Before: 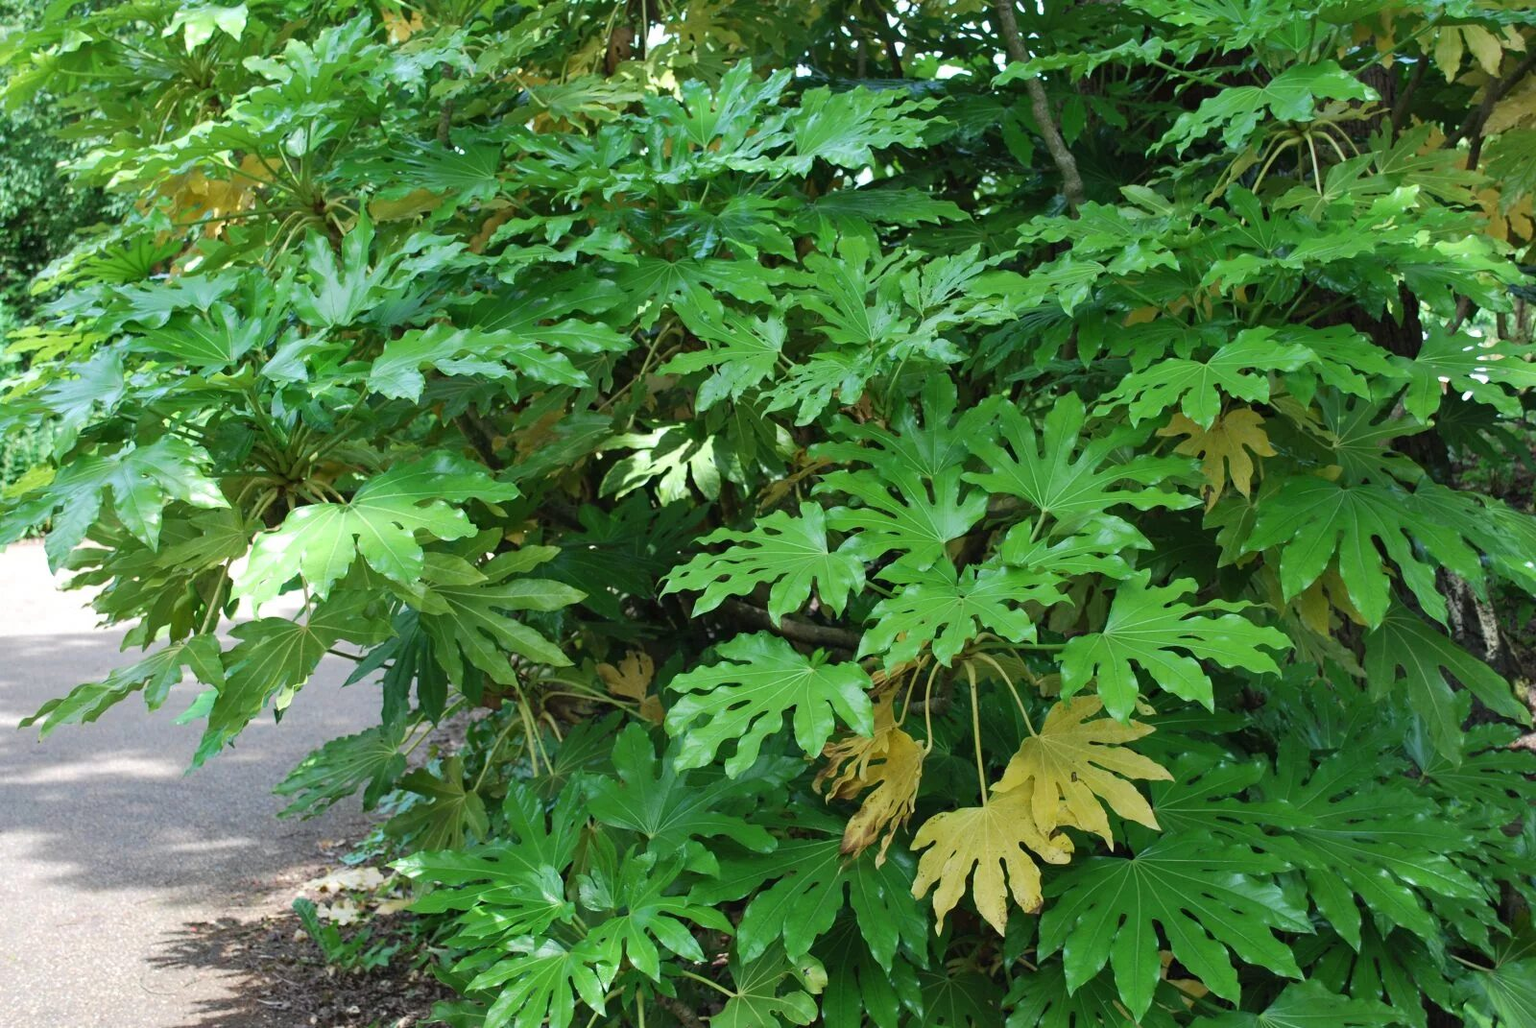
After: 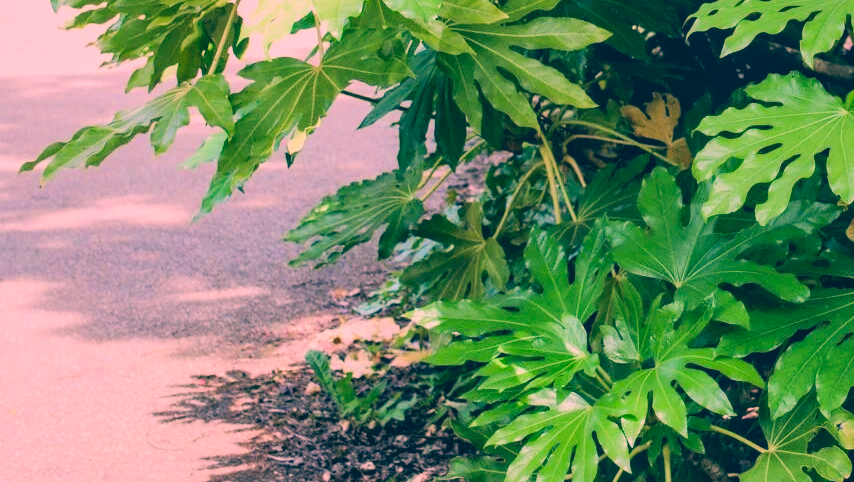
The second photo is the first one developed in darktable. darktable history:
crop and rotate: top 54.778%, right 46.61%, bottom 0.159%
filmic rgb: black relative exposure -7.65 EV, white relative exposure 4.56 EV, hardness 3.61
white balance: red 1.127, blue 0.943
local contrast: detail 130%
tone equalizer: -8 EV -0.75 EV, -7 EV -0.7 EV, -6 EV -0.6 EV, -5 EV -0.4 EV, -3 EV 0.4 EV, -2 EV 0.6 EV, -1 EV 0.7 EV, +0 EV 0.75 EV, edges refinement/feathering 500, mask exposure compensation -1.57 EV, preserve details no
color correction: highlights a* 17.03, highlights b* 0.205, shadows a* -15.38, shadows b* -14.56, saturation 1.5
contrast brightness saturation: contrast -0.15, brightness 0.05, saturation -0.12
